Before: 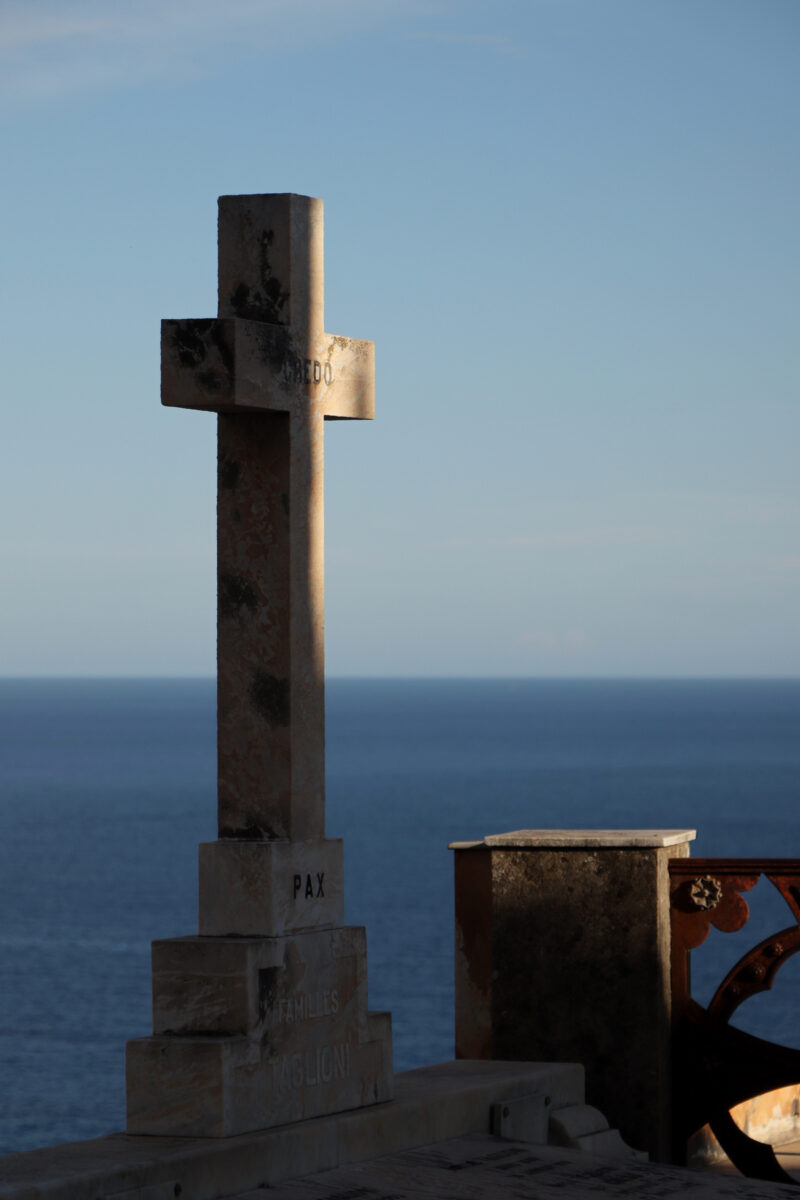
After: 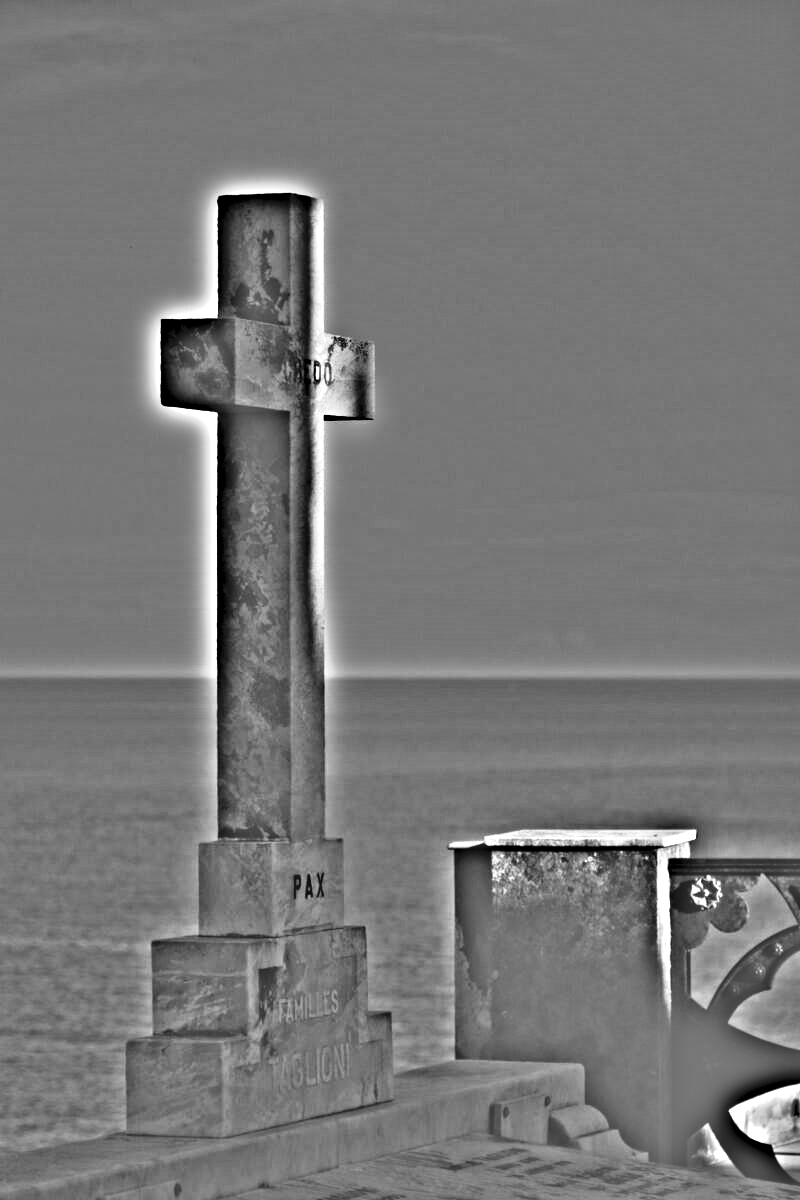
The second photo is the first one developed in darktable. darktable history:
local contrast: mode bilateral grid, contrast 100, coarseness 100, detail 165%, midtone range 0.2
highpass: sharpness 49.79%, contrast boost 49.79%
white balance: red 0.976, blue 1.04
